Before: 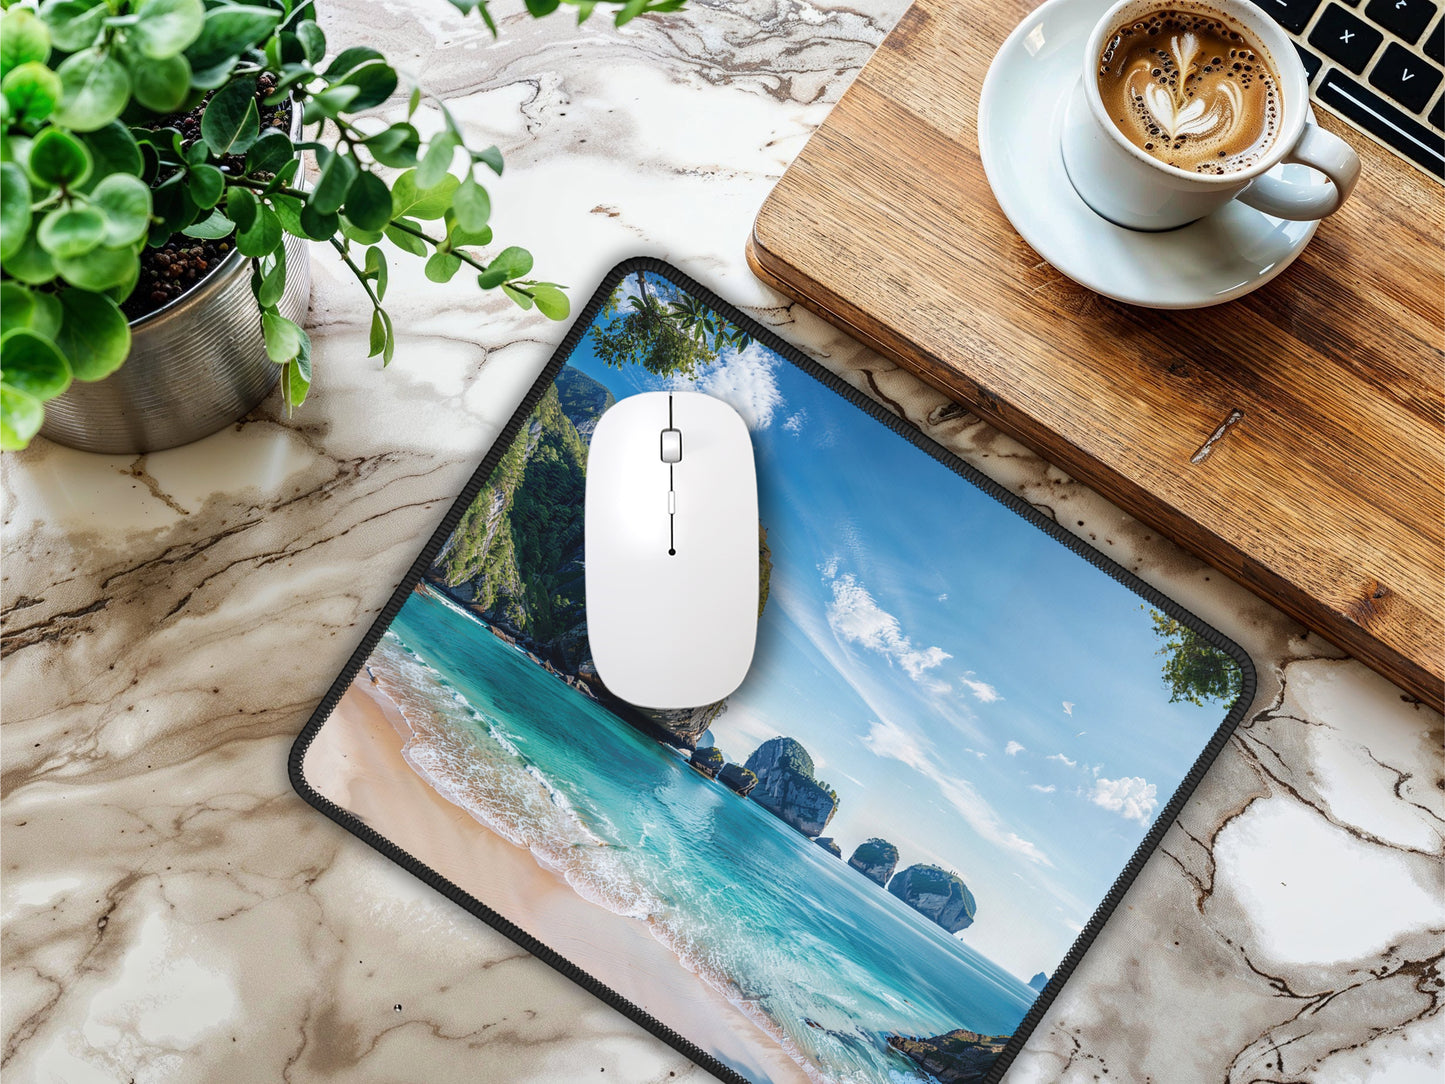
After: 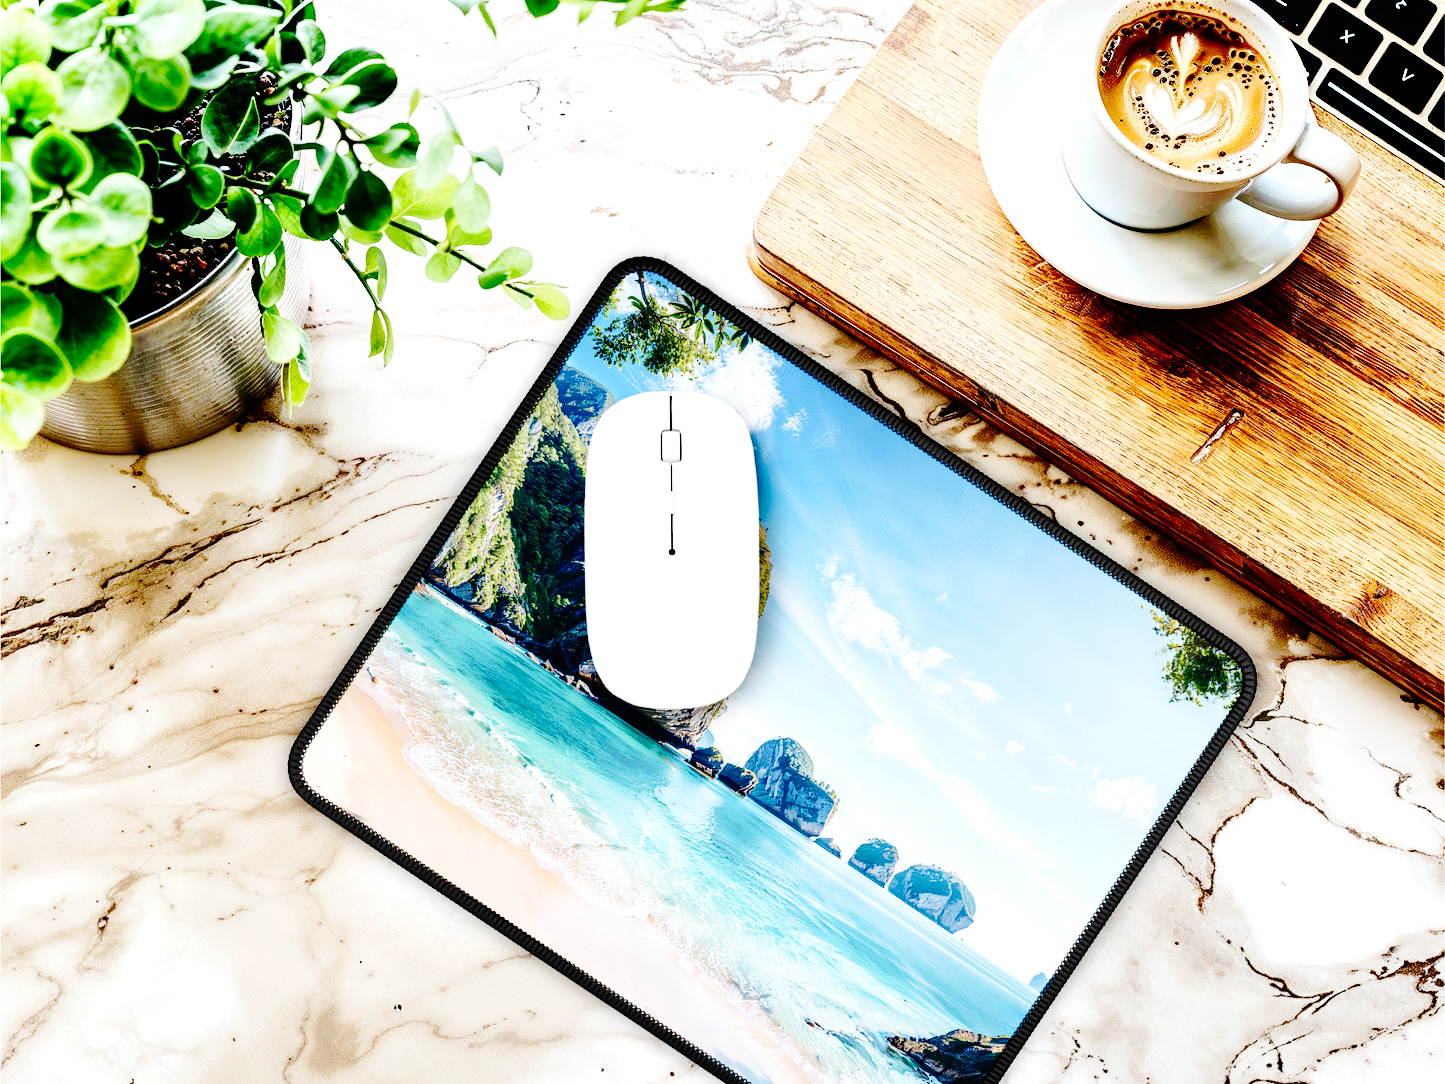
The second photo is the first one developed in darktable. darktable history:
contrast brightness saturation: contrast 0.139
base curve: curves: ch0 [(0, 0) (0.036, 0.01) (0.123, 0.254) (0.258, 0.504) (0.507, 0.748) (1, 1)], preserve colors none
exposure: exposure 0.607 EV, compensate highlight preservation false
